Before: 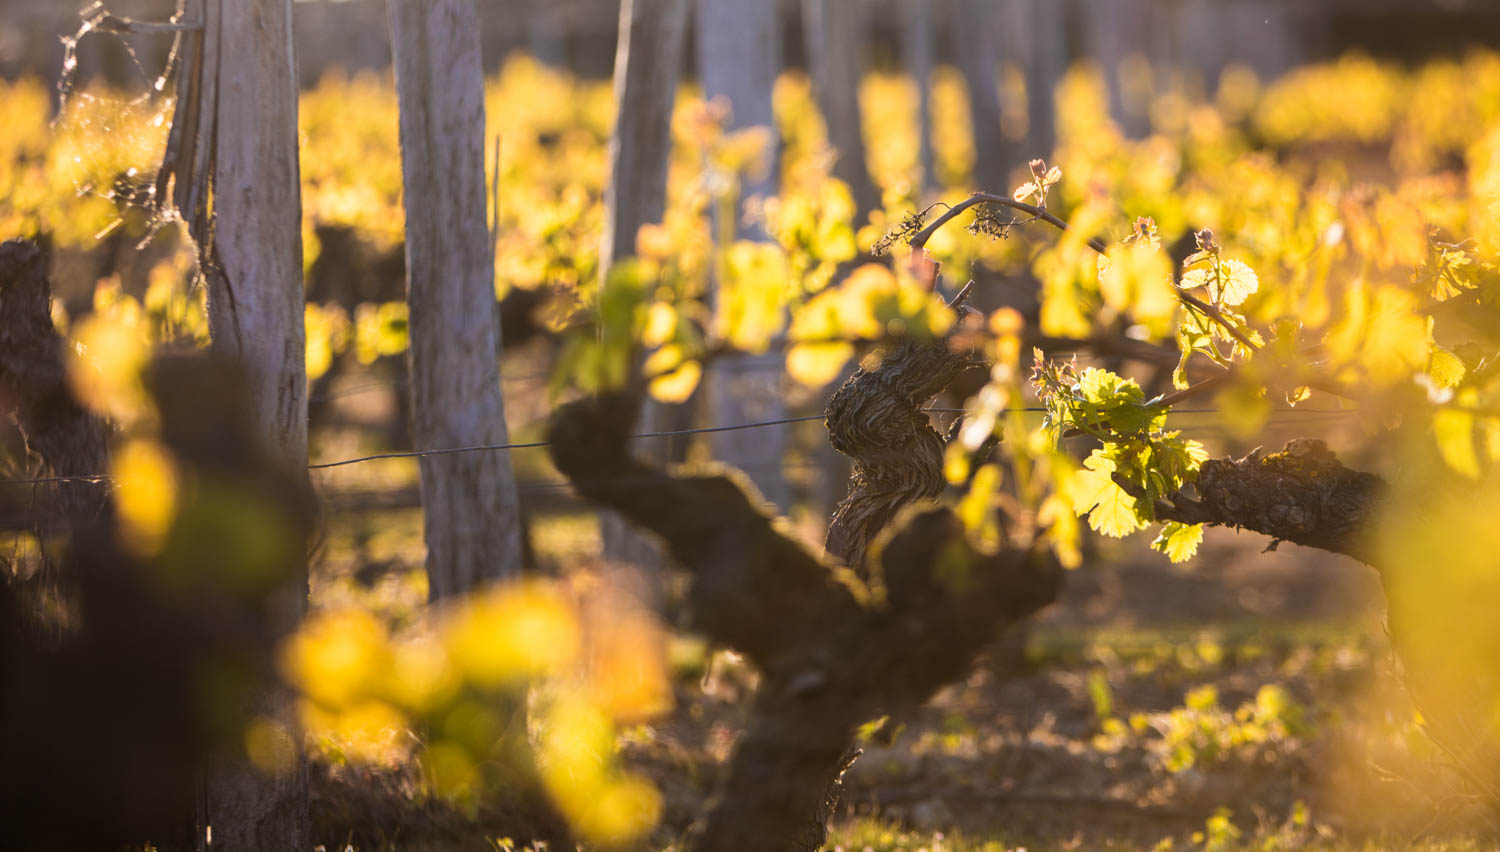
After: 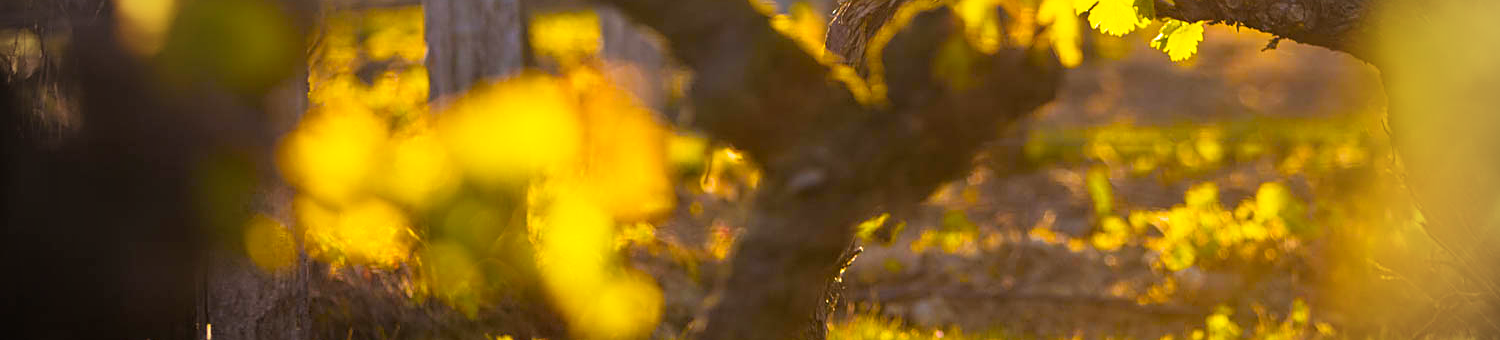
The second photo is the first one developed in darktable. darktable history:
crop and rotate: top 58.95%, bottom 1.037%
tone equalizer: -8 EV 0.24 EV, -7 EV 0.441 EV, -6 EV 0.391 EV, -5 EV 0.276 EV, -3 EV -0.249 EV, -2 EV -0.399 EV, -1 EV -0.419 EV, +0 EV -0.25 EV, edges refinement/feathering 500, mask exposure compensation -1.57 EV, preserve details no
base curve: curves: ch0 [(0, 0) (0.204, 0.334) (0.55, 0.733) (1, 1)], preserve colors none
vignetting: fall-off start 67.04%, center (0.04, -0.097), width/height ratio 1.013
sharpen: on, module defaults
color balance rgb: linear chroma grading › shadows -39.677%, linear chroma grading › highlights 40.231%, linear chroma grading › global chroma 45.584%, linear chroma grading › mid-tones -29.86%, perceptual saturation grading › global saturation 29.505%, perceptual brilliance grading › highlights 13.874%, perceptual brilliance grading › shadows -18.649%
